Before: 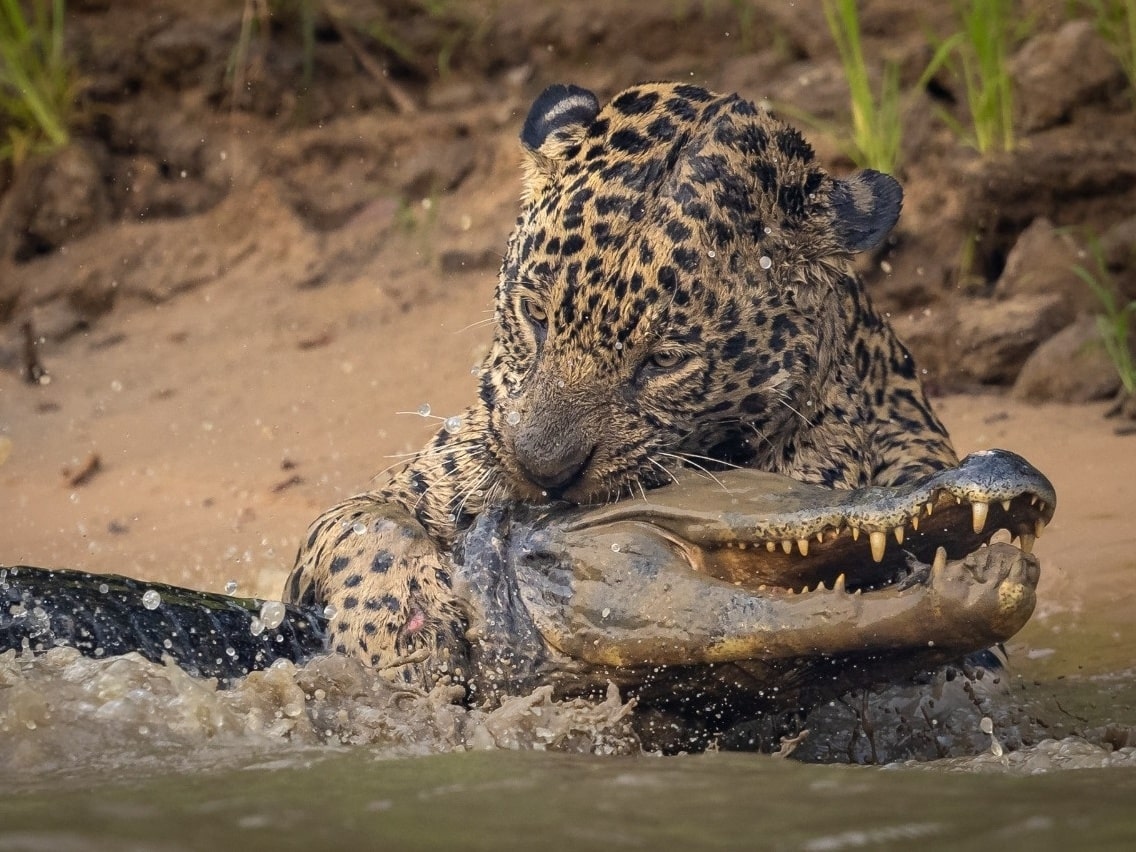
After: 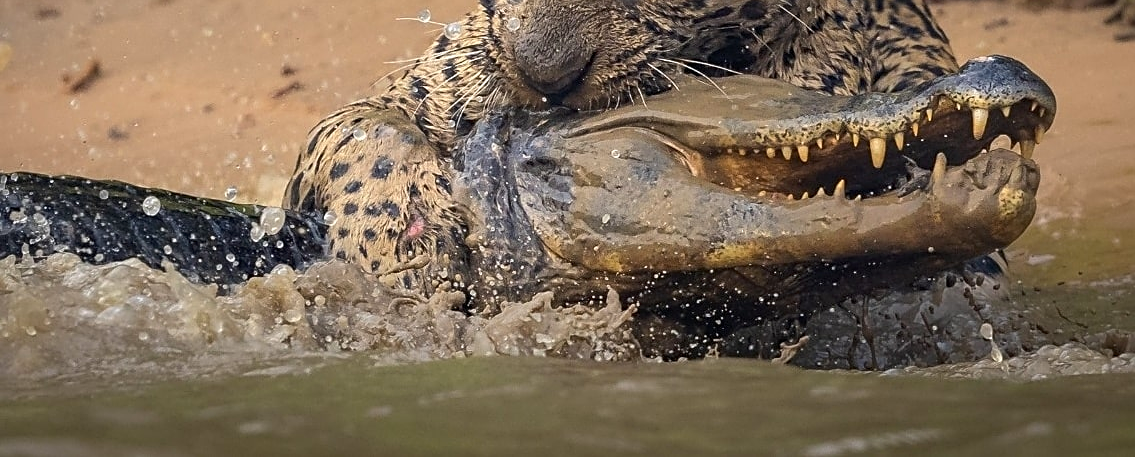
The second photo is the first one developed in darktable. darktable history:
sharpen: on, module defaults
crop and rotate: top 46.298%, right 0.069%
color correction: highlights b* 0.048, saturation 1.1
